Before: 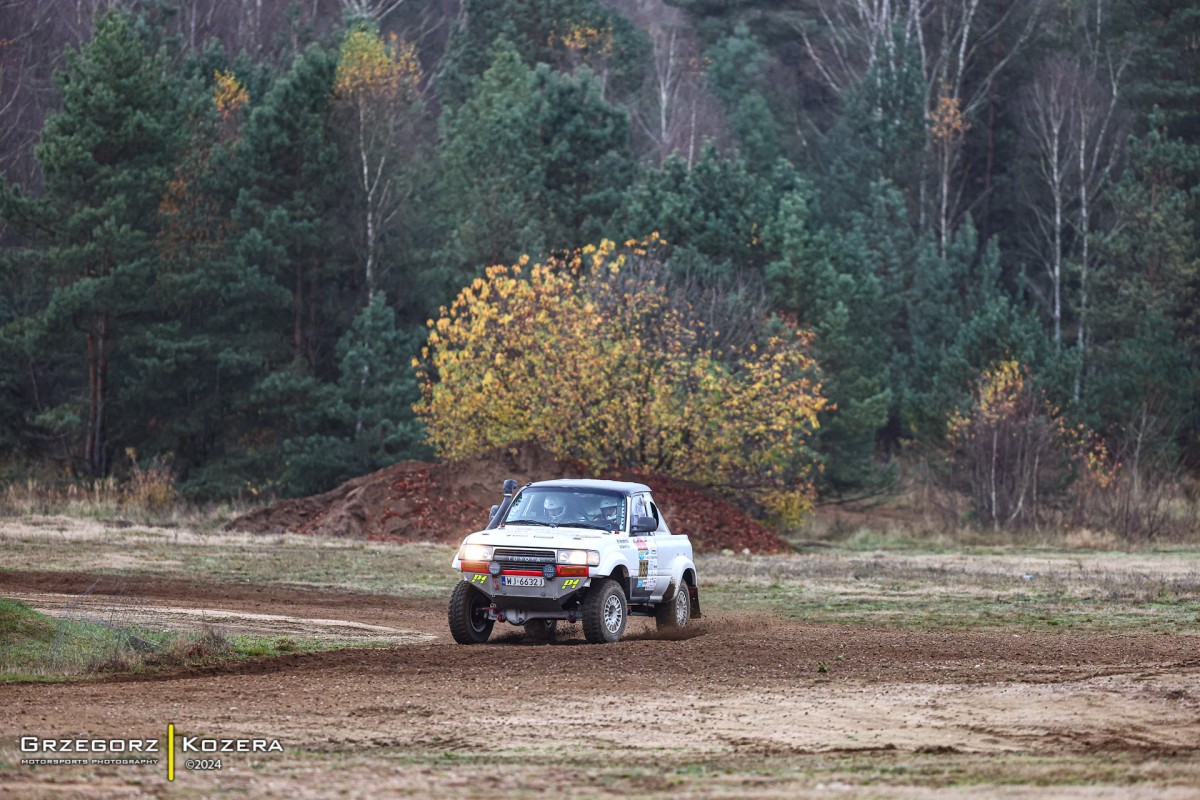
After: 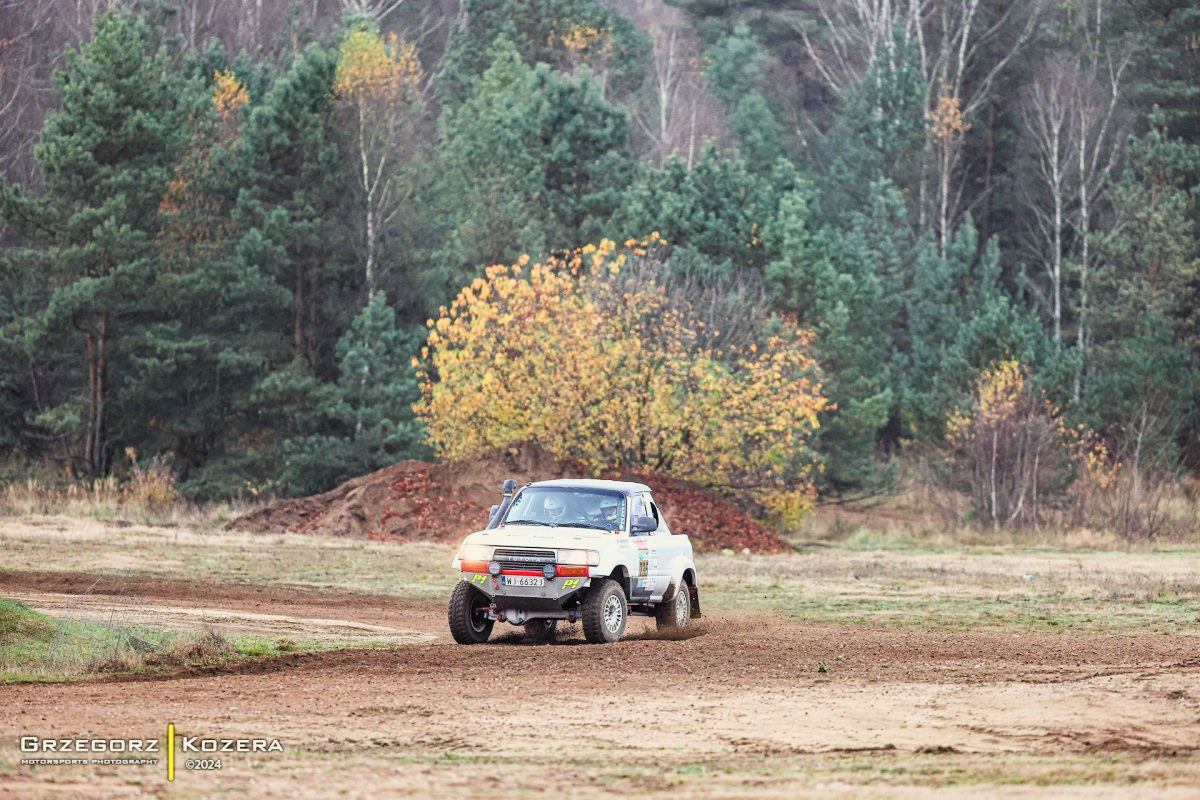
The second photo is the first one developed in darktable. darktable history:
filmic rgb: black relative exposure -7.65 EV, white relative exposure 4.56 EV, hardness 3.61, contrast 1.05
white balance: red 1.029, blue 0.92
exposure: exposure 1.16 EV, compensate exposure bias true, compensate highlight preservation false
